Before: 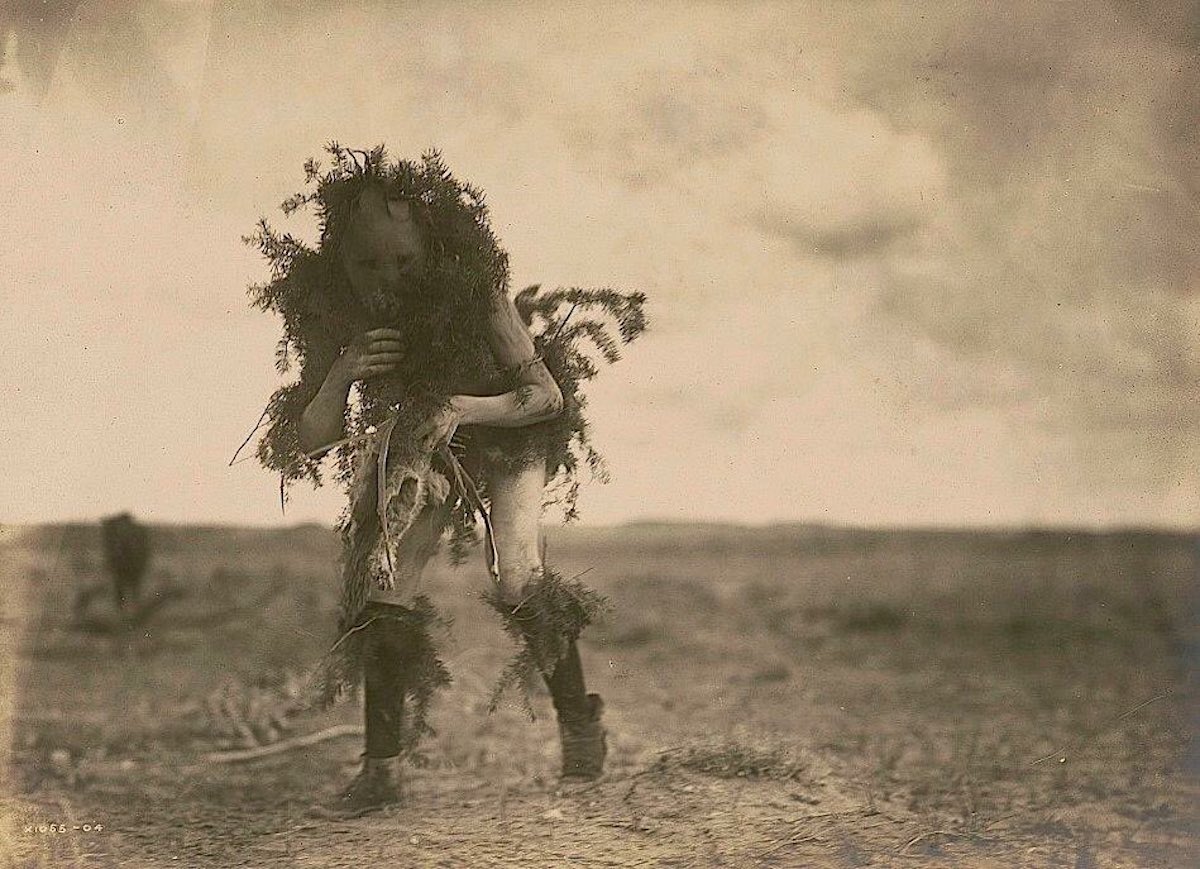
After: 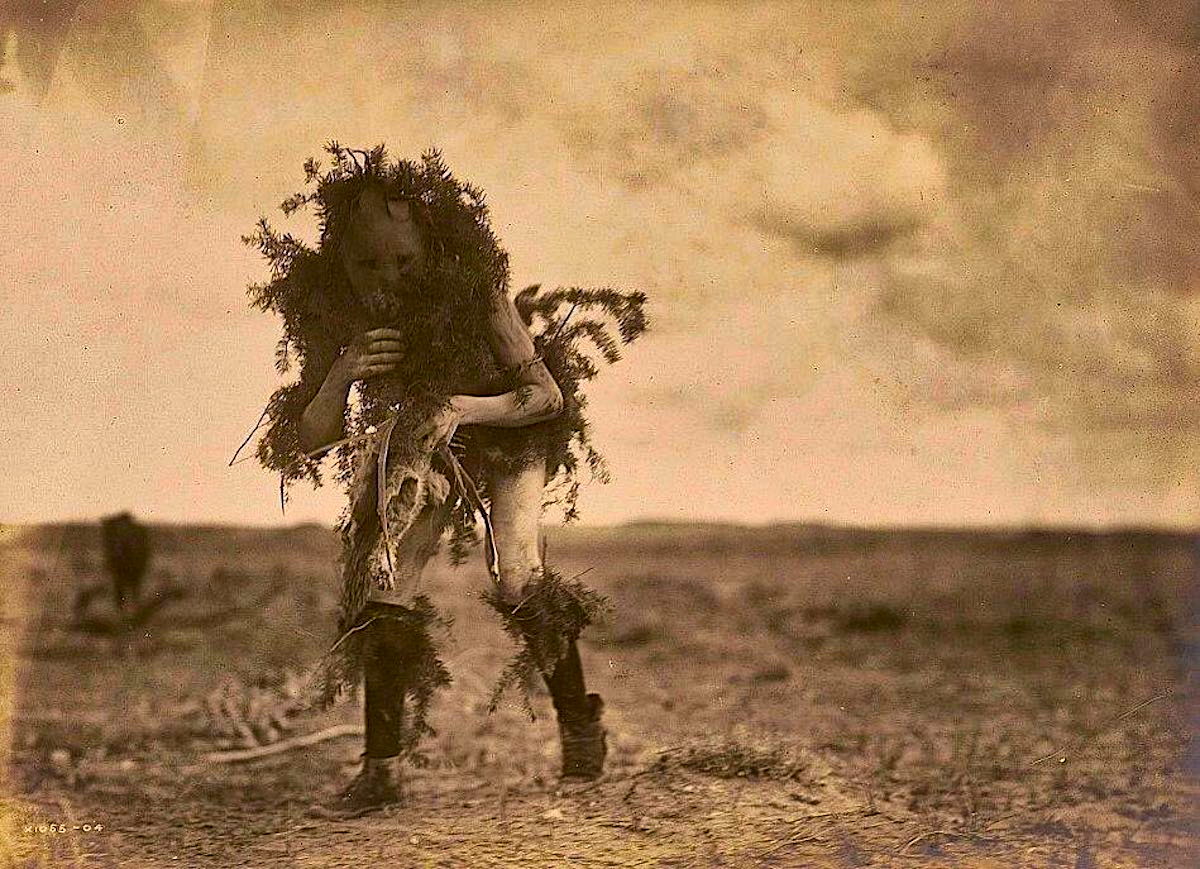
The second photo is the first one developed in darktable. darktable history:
shadows and highlights: shadows 75.13, highlights -25.32, soften with gaussian
haze removal: adaptive false
local contrast: mode bilateral grid, contrast 50, coarseness 49, detail 150%, midtone range 0.2
color balance rgb: power › luminance -7.794%, power › chroma 1.322%, power › hue 330.35°, perceptual saturation grading › global saturation 29.746%, global vibrance 40.377%
